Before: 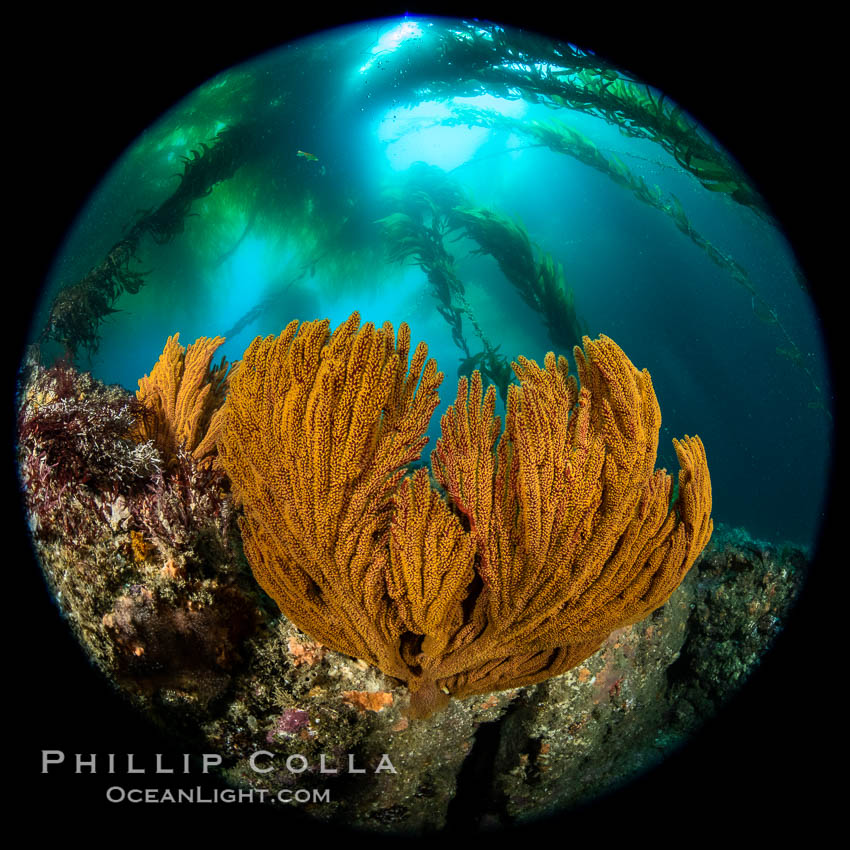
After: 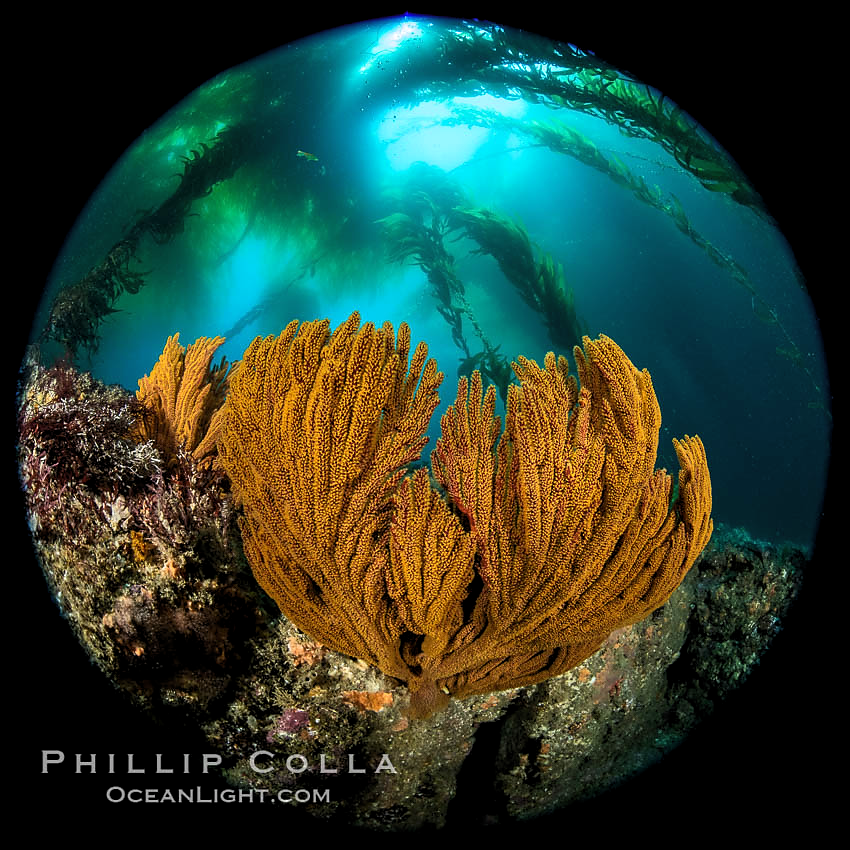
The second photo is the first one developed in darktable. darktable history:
levels: levels [0.026, 0.507, 0.987]
sharpen: radius 1, threshold 1
